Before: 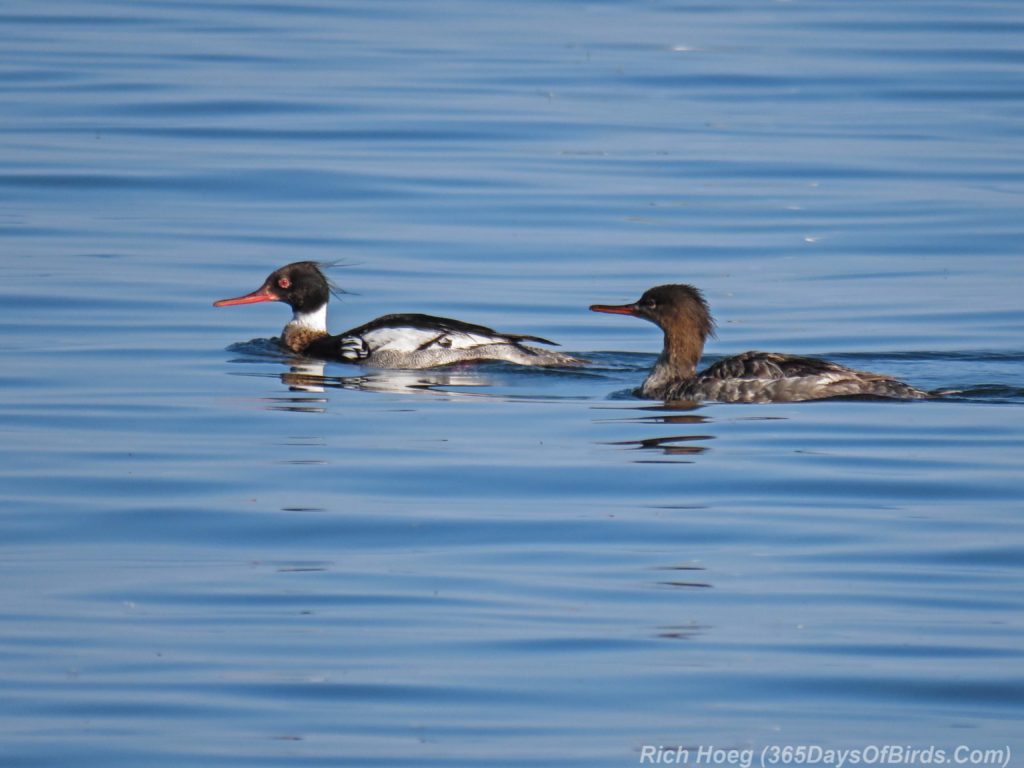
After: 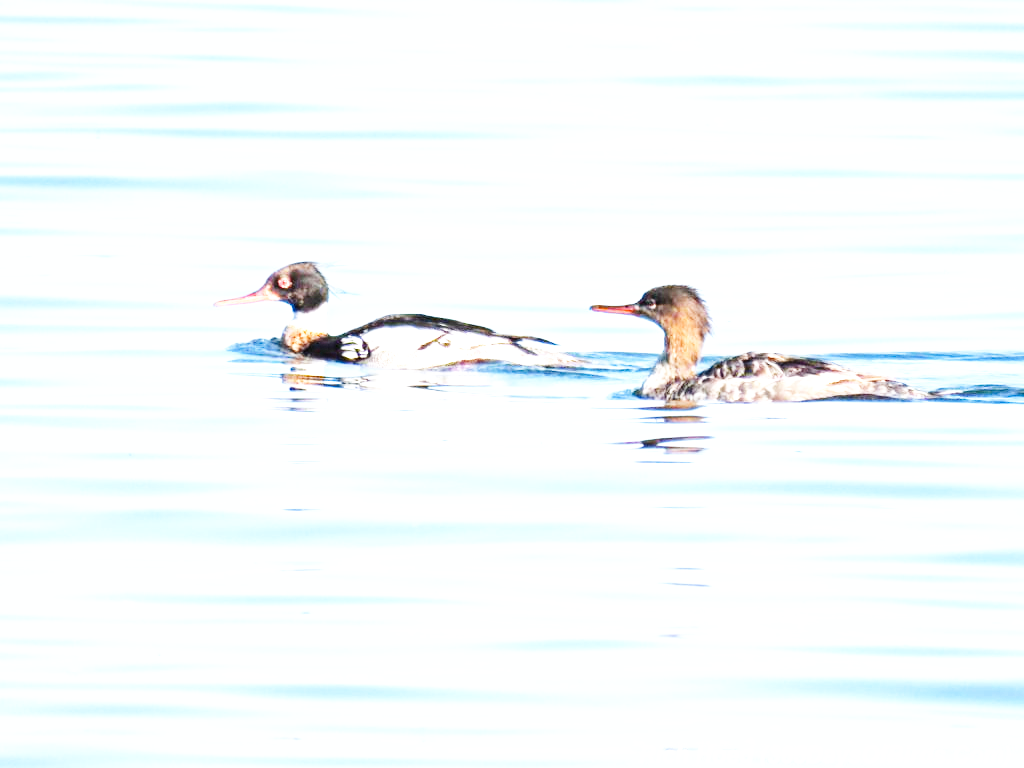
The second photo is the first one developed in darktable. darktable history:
exposure: black level correction 0.001, exposure 1.992 EV, compensate highlight preservation false
base curve: curves: ch0 [(0, 0.003) (0.001, 0.002) (0.006, 0.004) (0.02, 0.022) (0.048, 0.086) (0.094, 0.234) (0.162, 0.431) (0.258, 0.629) (0.385, 0.8) (0.548, 0.918) (0.751, 0.988) (1, 1)], preserve colors none
